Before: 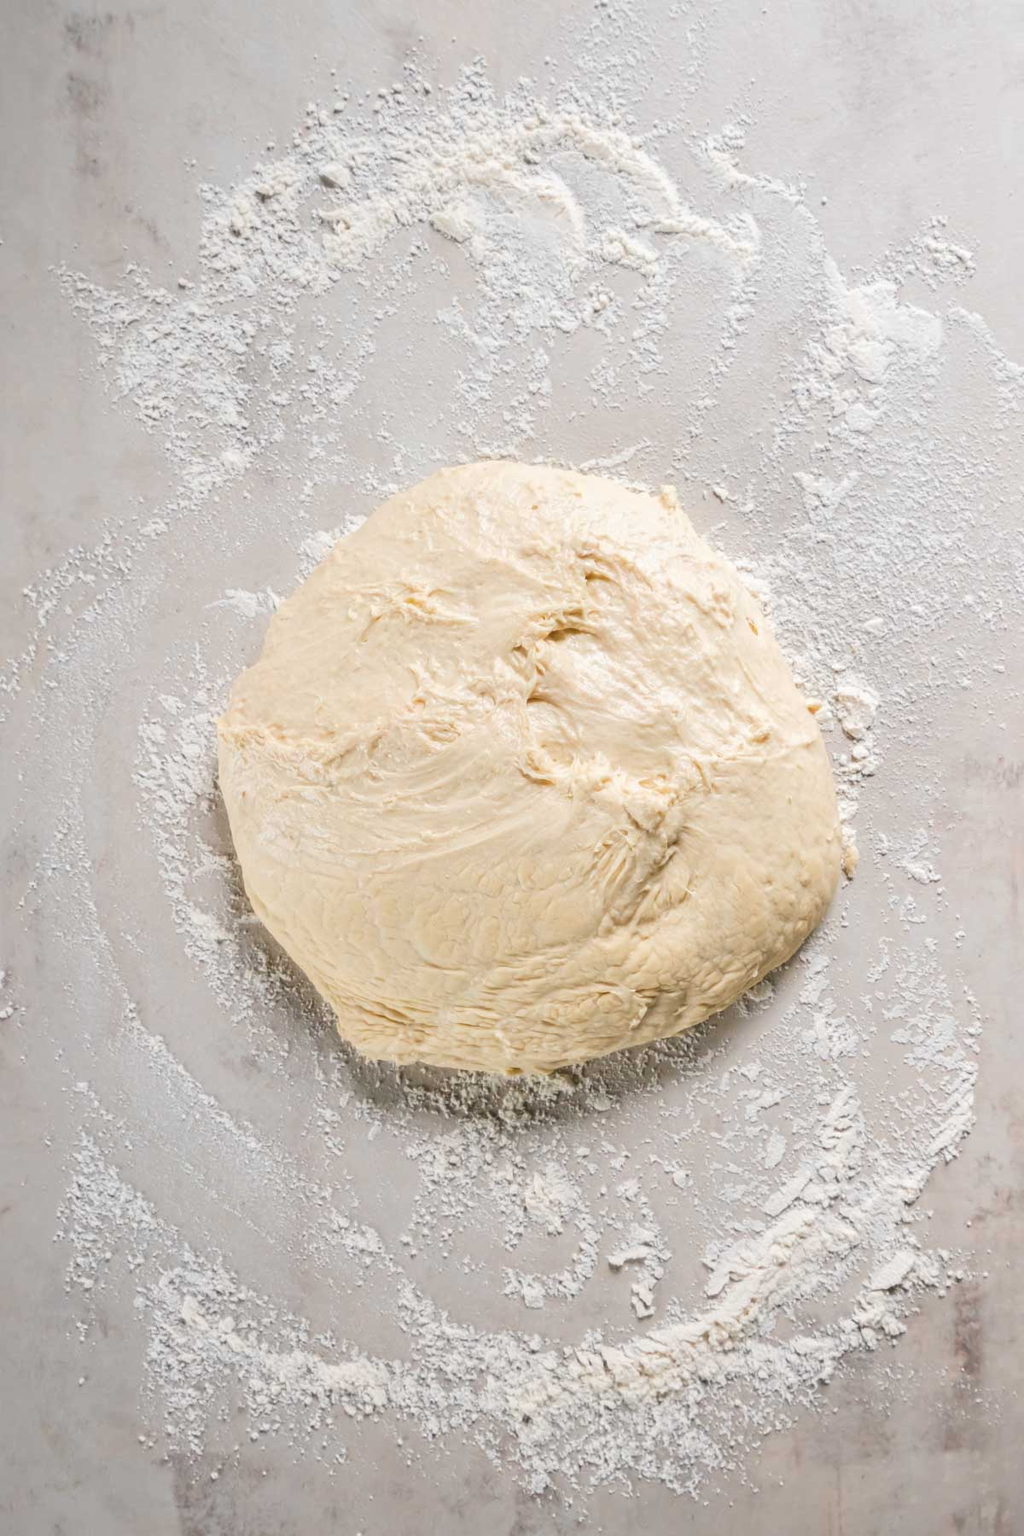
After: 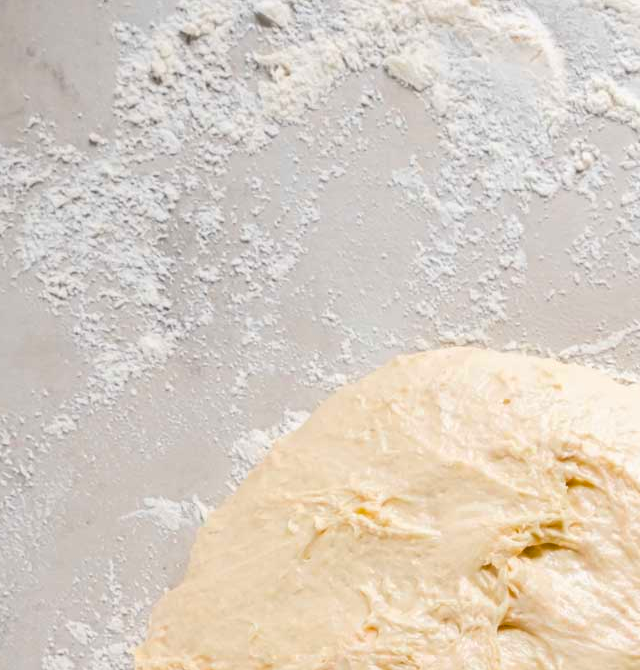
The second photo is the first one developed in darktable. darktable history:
color balance rgb: global offset › luminance -0.494%, perceptual saturation grading › global saturation 30.897%
crop: left 10.042%, top 10.729%, right 36.417%, bottom 52.031%
